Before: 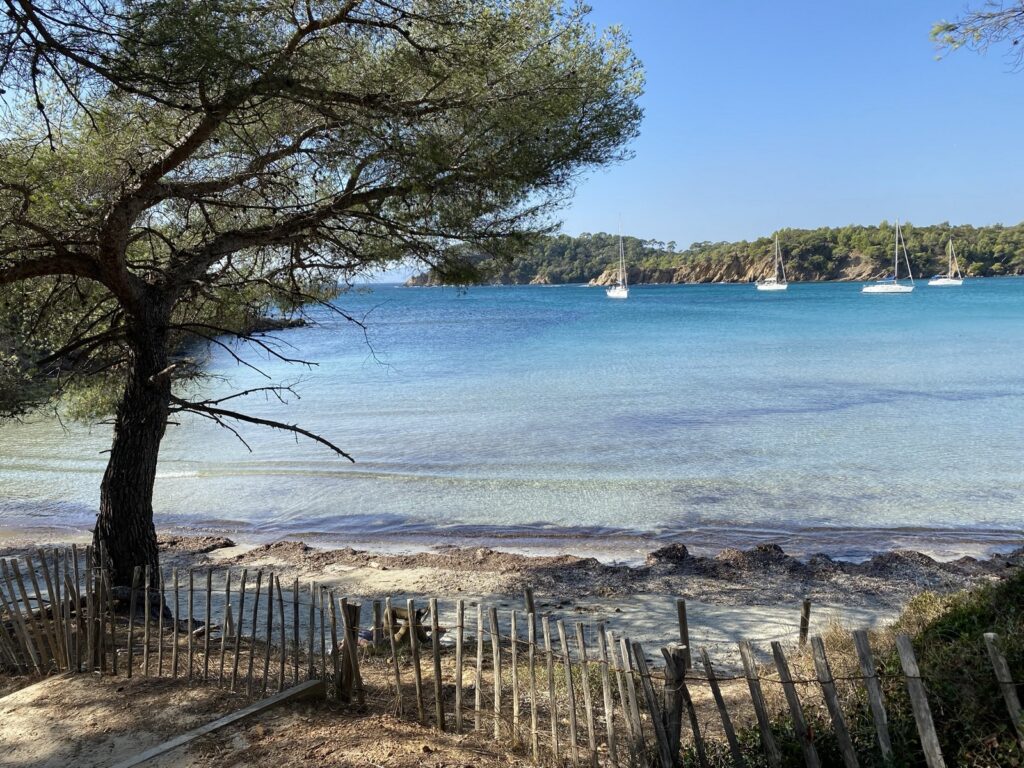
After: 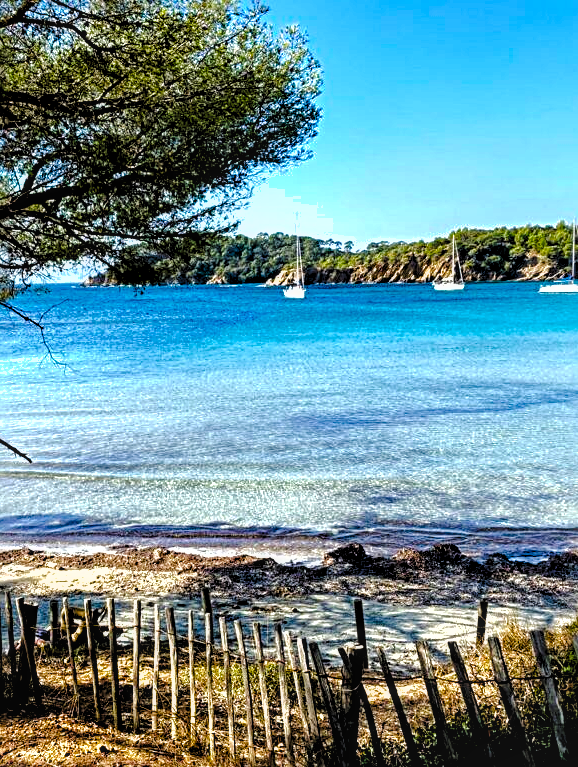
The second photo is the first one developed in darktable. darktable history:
local contrast: on, module defaults
sharpen: radius 3.986
exposure: black level correction 0.009, compensate exposure bias true, compensate highlight preservation false
tone curve: curves: ch0 [(0, 0) (0.003, 0.018) (0.011, 0.019) (0.025, 0.024) (0.044, 0.037) (0.069, 0.053) (0.1, 0.075) (0.136, 0.105) (0.177, 0.136) (0.224, 0.179) (0.277, 0.244) (0.335, 0.319) (0.399, 0.4) (0.468, 0.495) (0.543, 0.58) (0.623, 0.671) (0.709, 0.757) (0.801, 0.838) (0.898, 0.913) (1, 1)], preserve colors none
shadows and highlights: shadows 29.97
levels: levels [0.073, 0.497, 0.972]
color balance rgb: linear chroma grading › global chroma 8.819%, perceptual saturation grading › global saturation 44.975%, perceptual saturation grading › highlights -49.892%, perceptual saturation grading › shadows 29.399%, perceptual brilliance grading › highlights 13.361%, perceptual brilliance grading › mid-tones 8.183%, perceptual brilliance grading › shadows -17.046%, global vibrance 25.02%, contrast 9.783%
crop: left 31.548%, top 0.002%, right 11.97%
